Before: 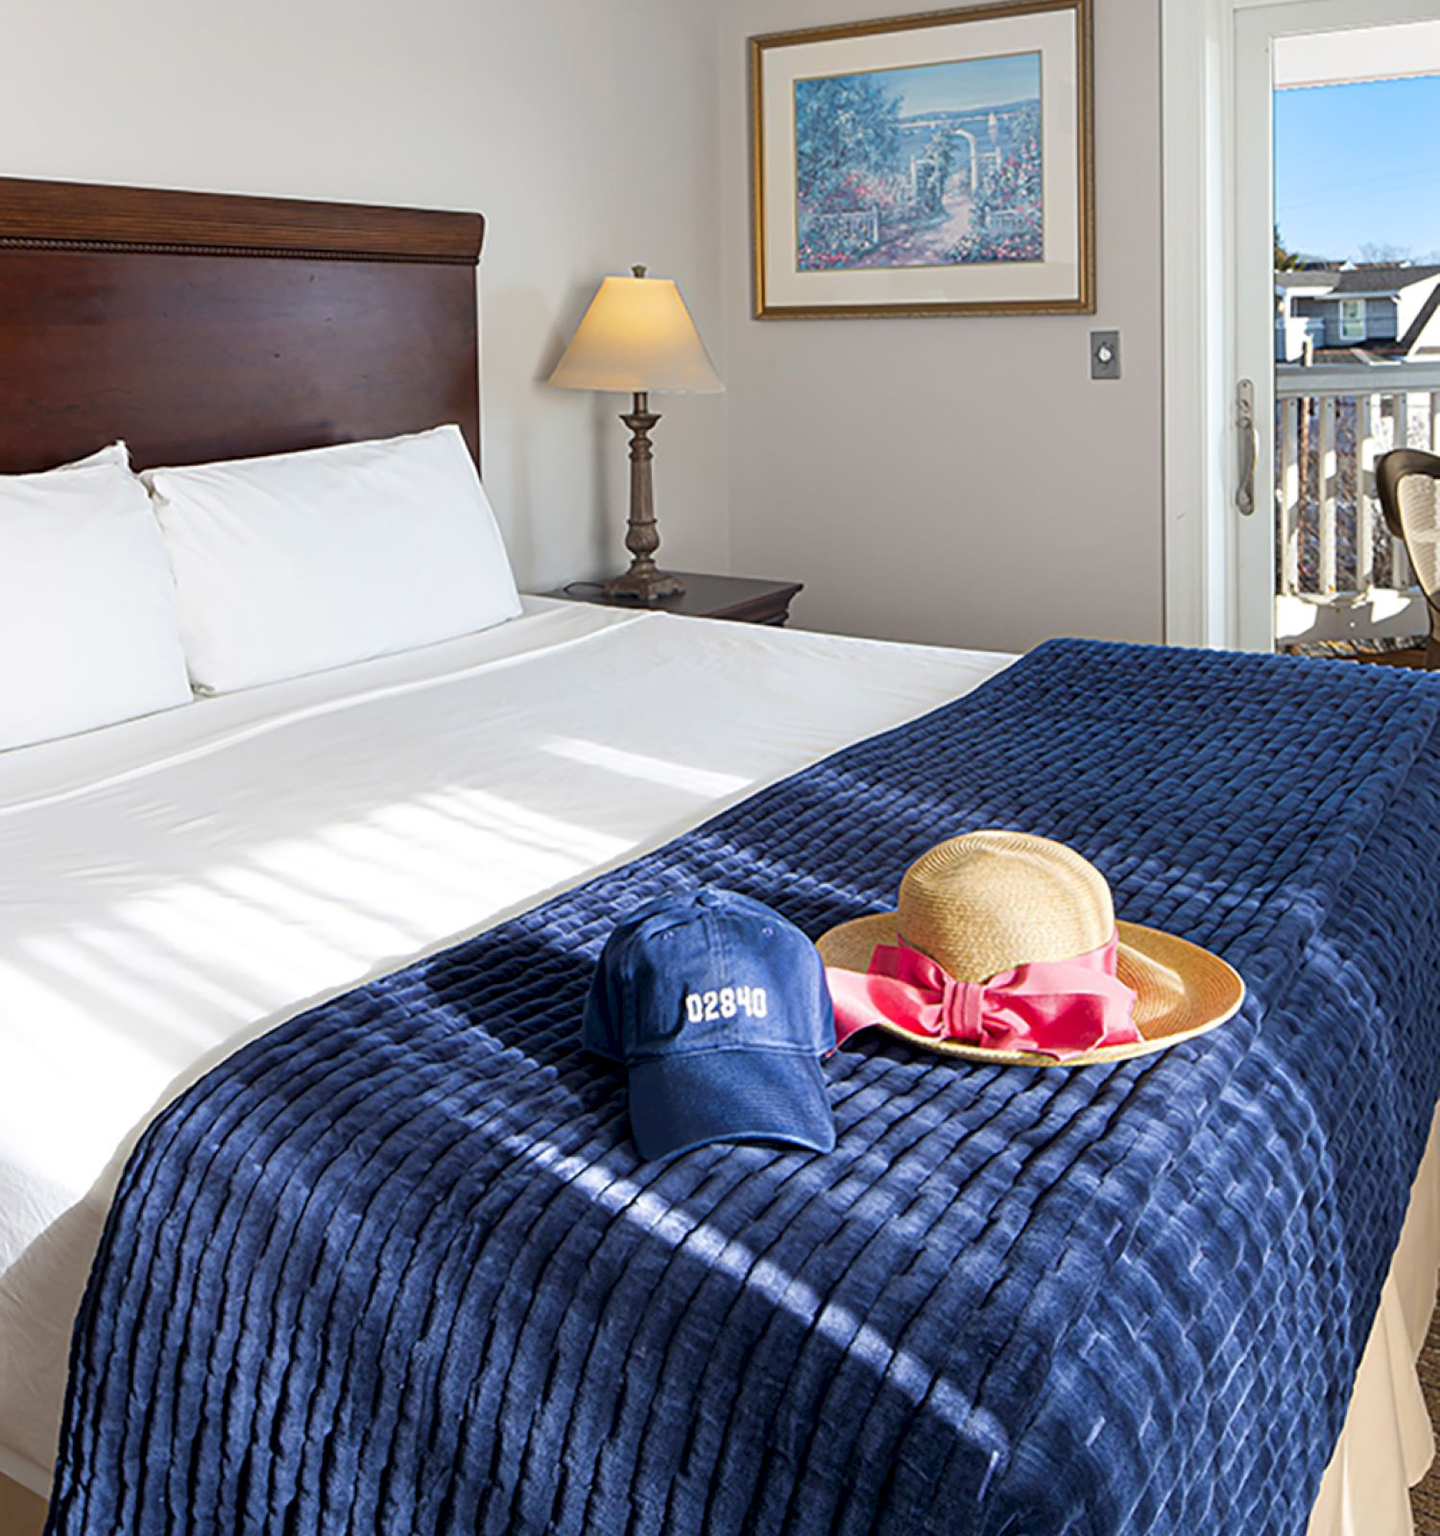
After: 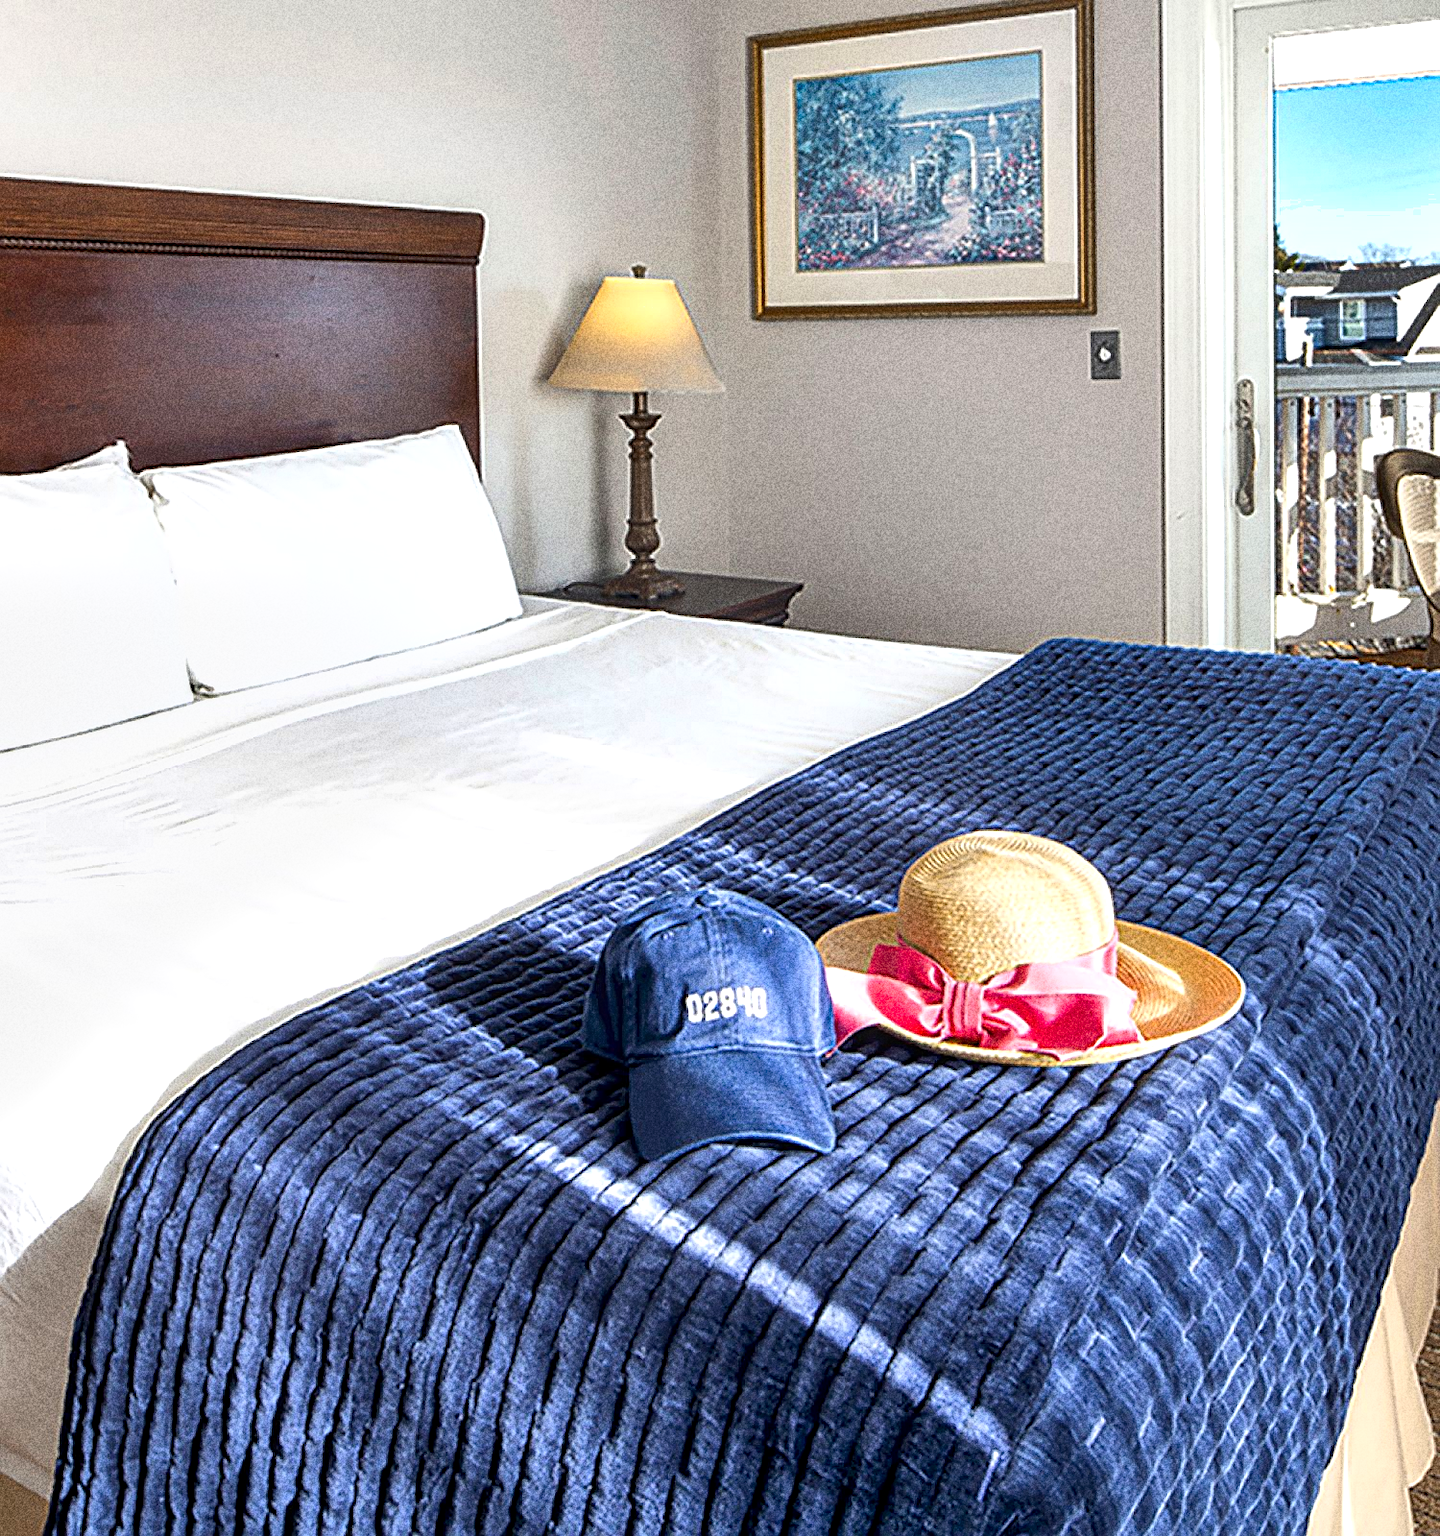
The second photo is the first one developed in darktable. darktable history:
local contrast: on, module defaults
shadows and highlights: soften with gaussian
exposure: black level correction 0.001, exposure 0.5 EV, compensate exposure bias true, compensate highlight preservation false
sharpen: on, module defaults
grain: coarseness 10.62 ISO, strength 55.56%
